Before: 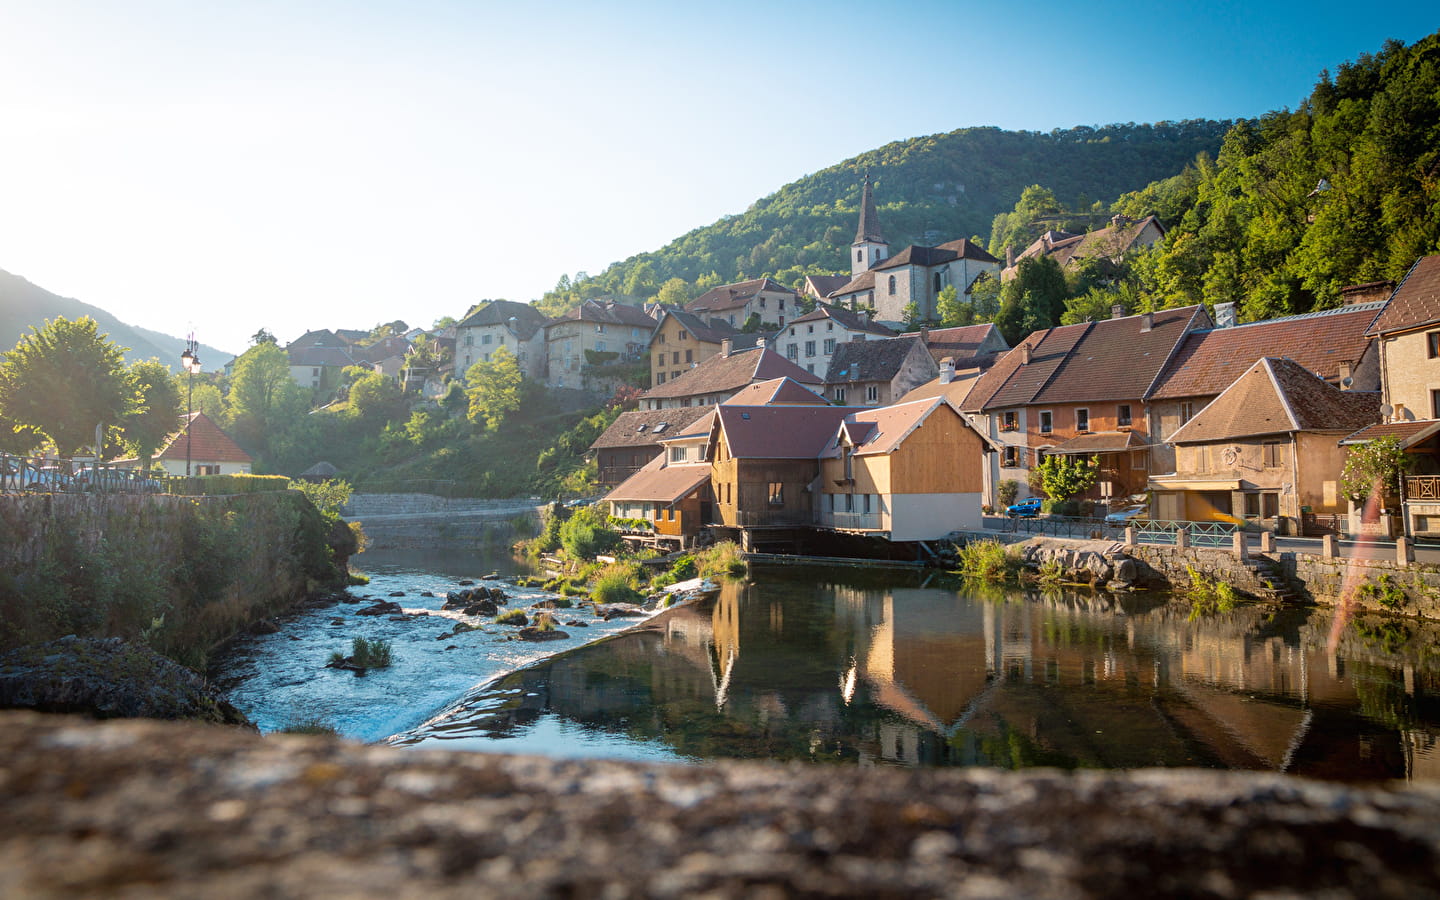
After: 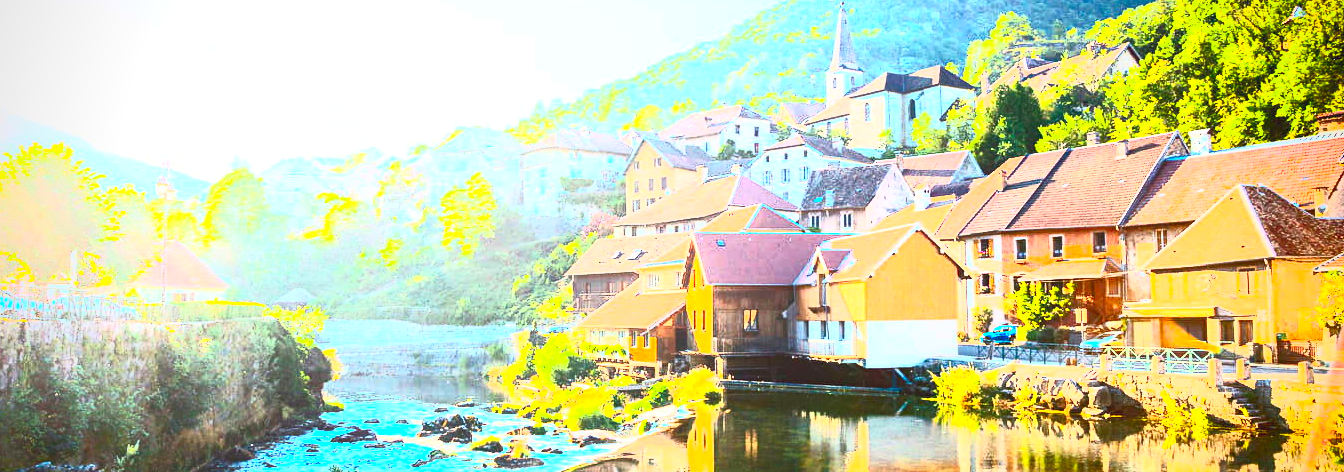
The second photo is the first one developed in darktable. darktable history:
vignetting: fall-off radius 60.86%, saturation 0.373
crop: left 1.782%, top 19.226%, right 4.869%, bottom 28.328%
exposure: exposure 1.166 EV, compensate exposure bias true, compensate highlight preservation false
contrast brightness saturation: contrast 0.988, brightness 0.983, saturation 0.984
